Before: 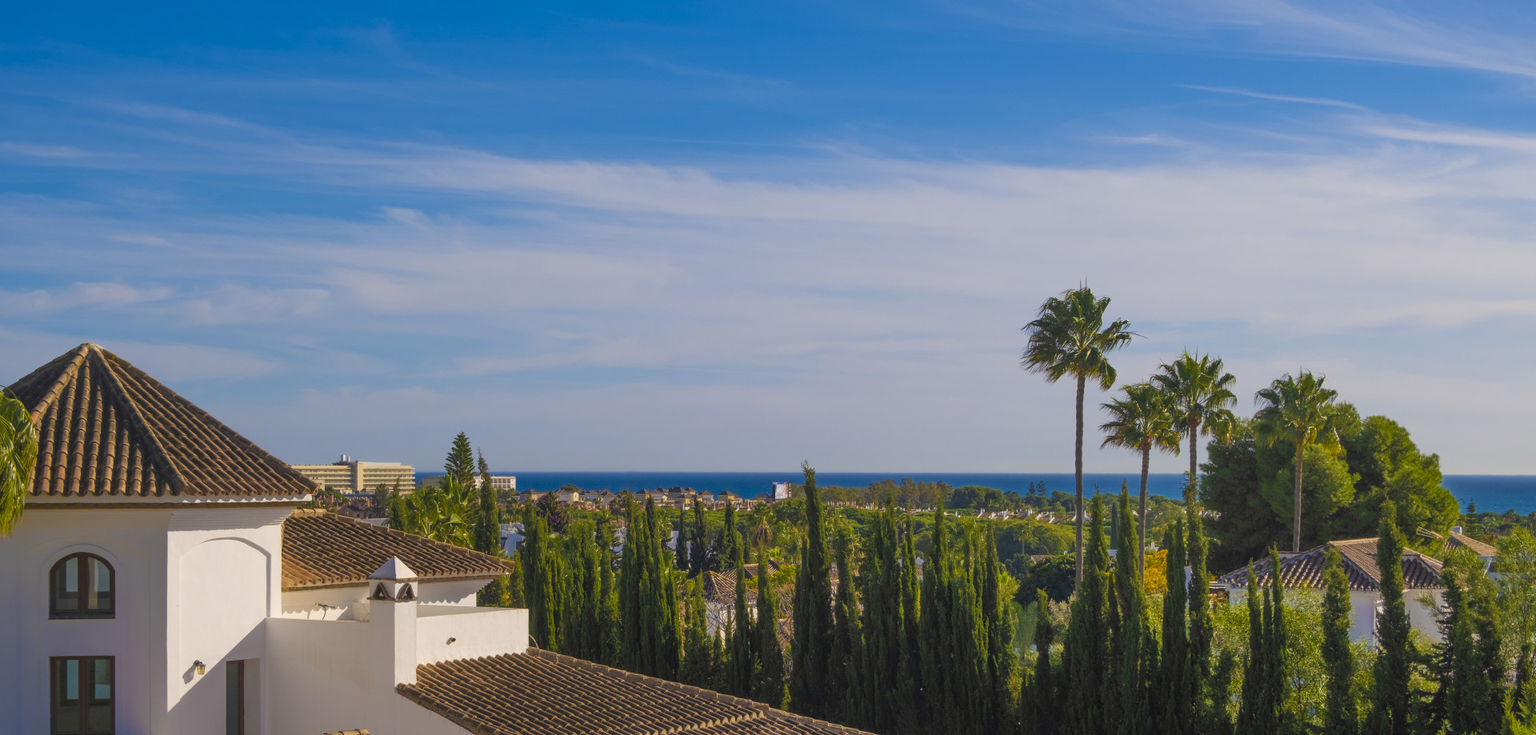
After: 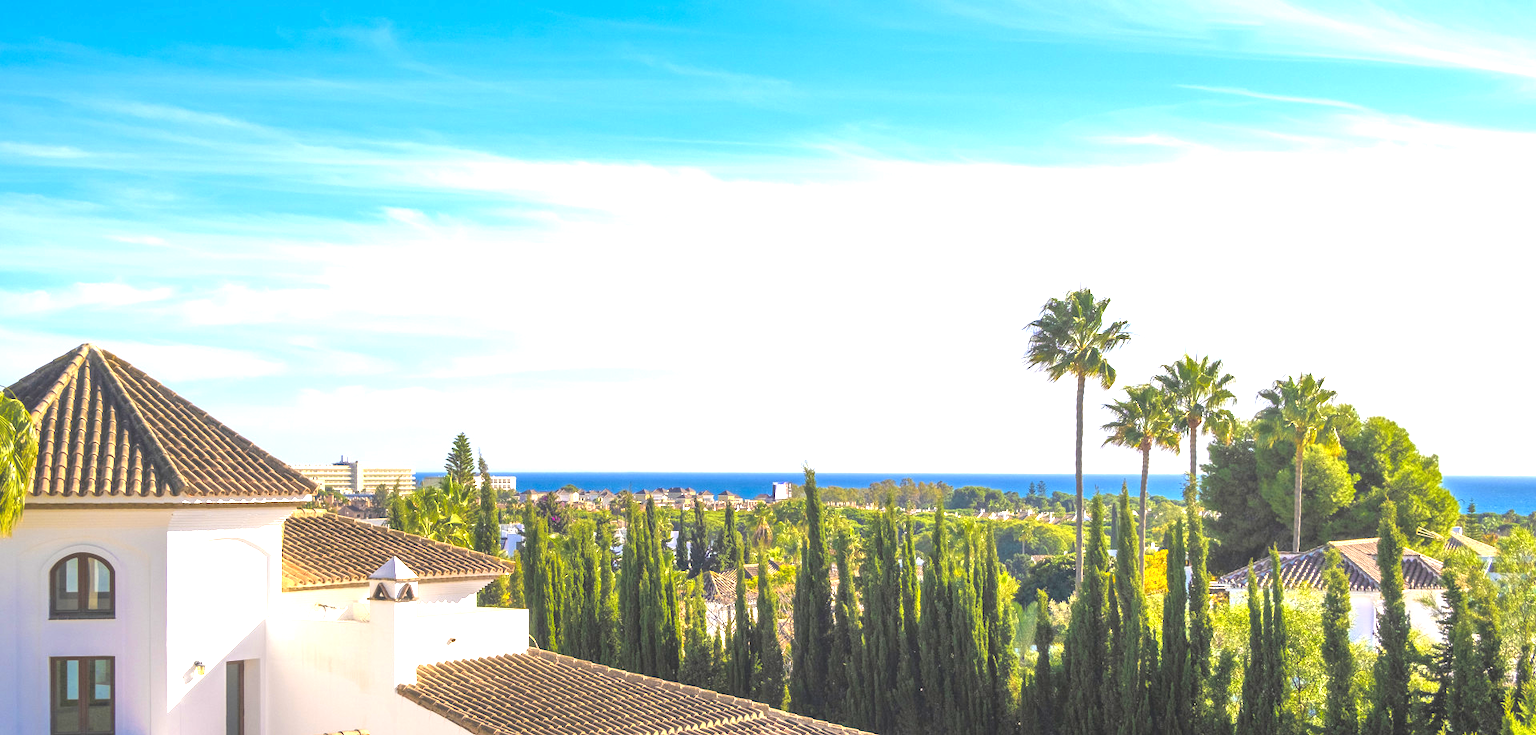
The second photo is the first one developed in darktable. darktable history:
exposure: black level correction 0, exposure 1.992 EV, compensate exposure bias true, compensate highlight preservation false
